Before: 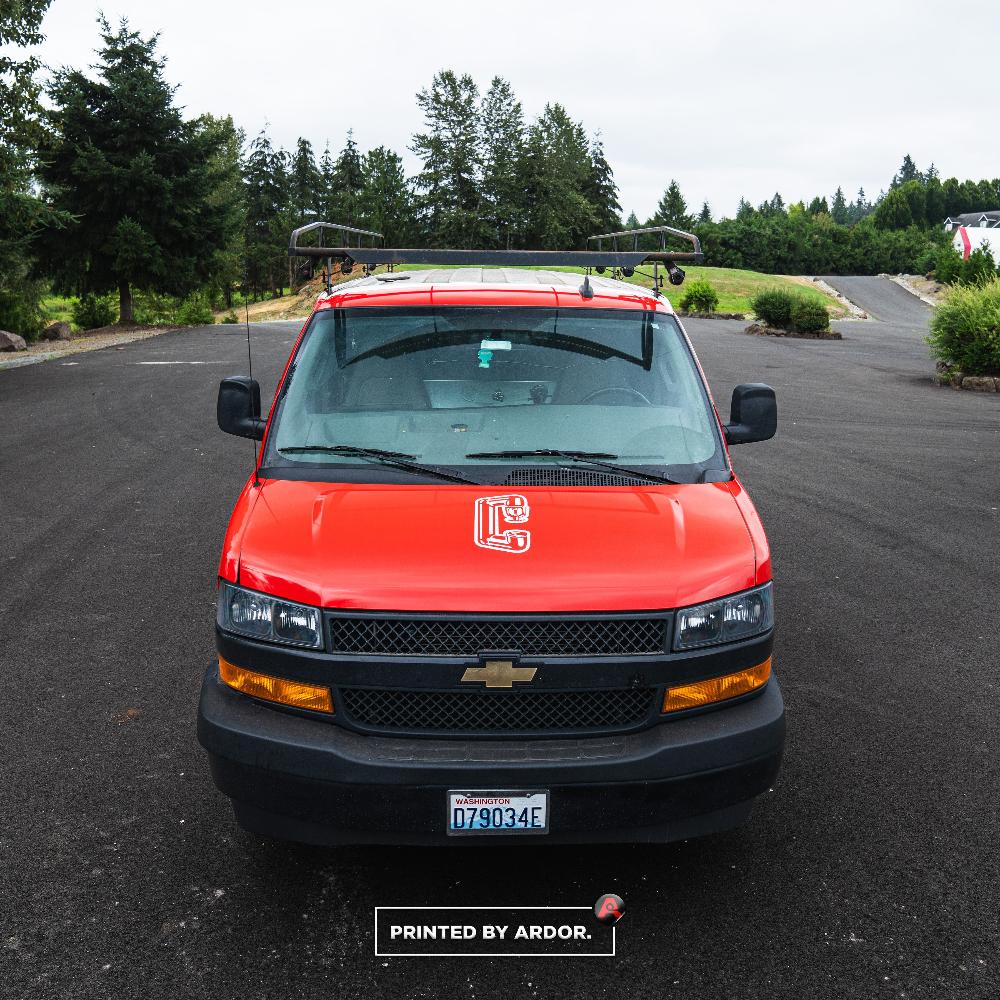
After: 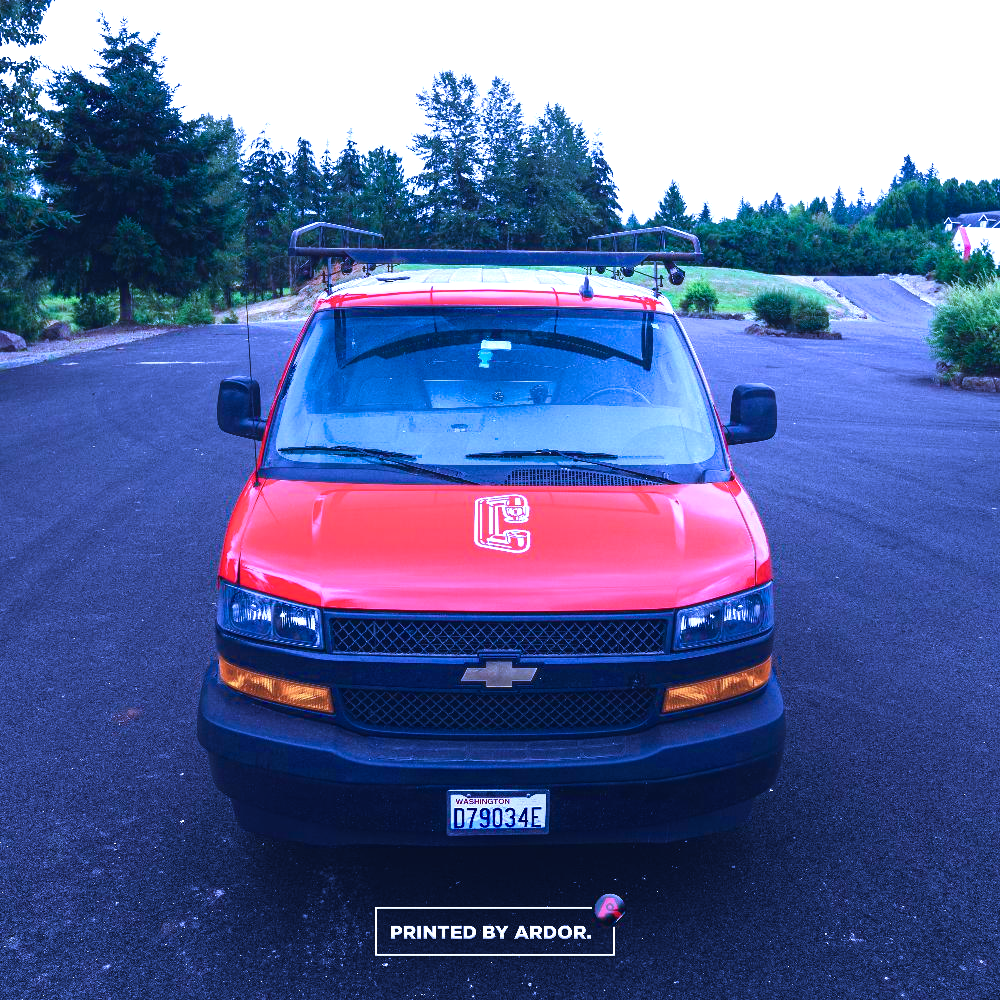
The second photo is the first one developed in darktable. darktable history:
velvia: strength 32%, mid-tones bias 0.2
contrast equalizer: octaves 7, y [[0.6 ×6], [0.55 ×6], [0 ×6], [0 ×6], [0 ×6]], mix -0.3
color calibration: output R [1.063, -0.012, -0.003, 0], output B [-0.079, 0.047, 1, 0], illuminant custom, x 0.46, y 0.43, temperature 2642.66 K
contrast brightness saturation: saturation -0.17
exposure: black level correction -0.002, exposure 0.54 EV, compensate highlight preservation false
